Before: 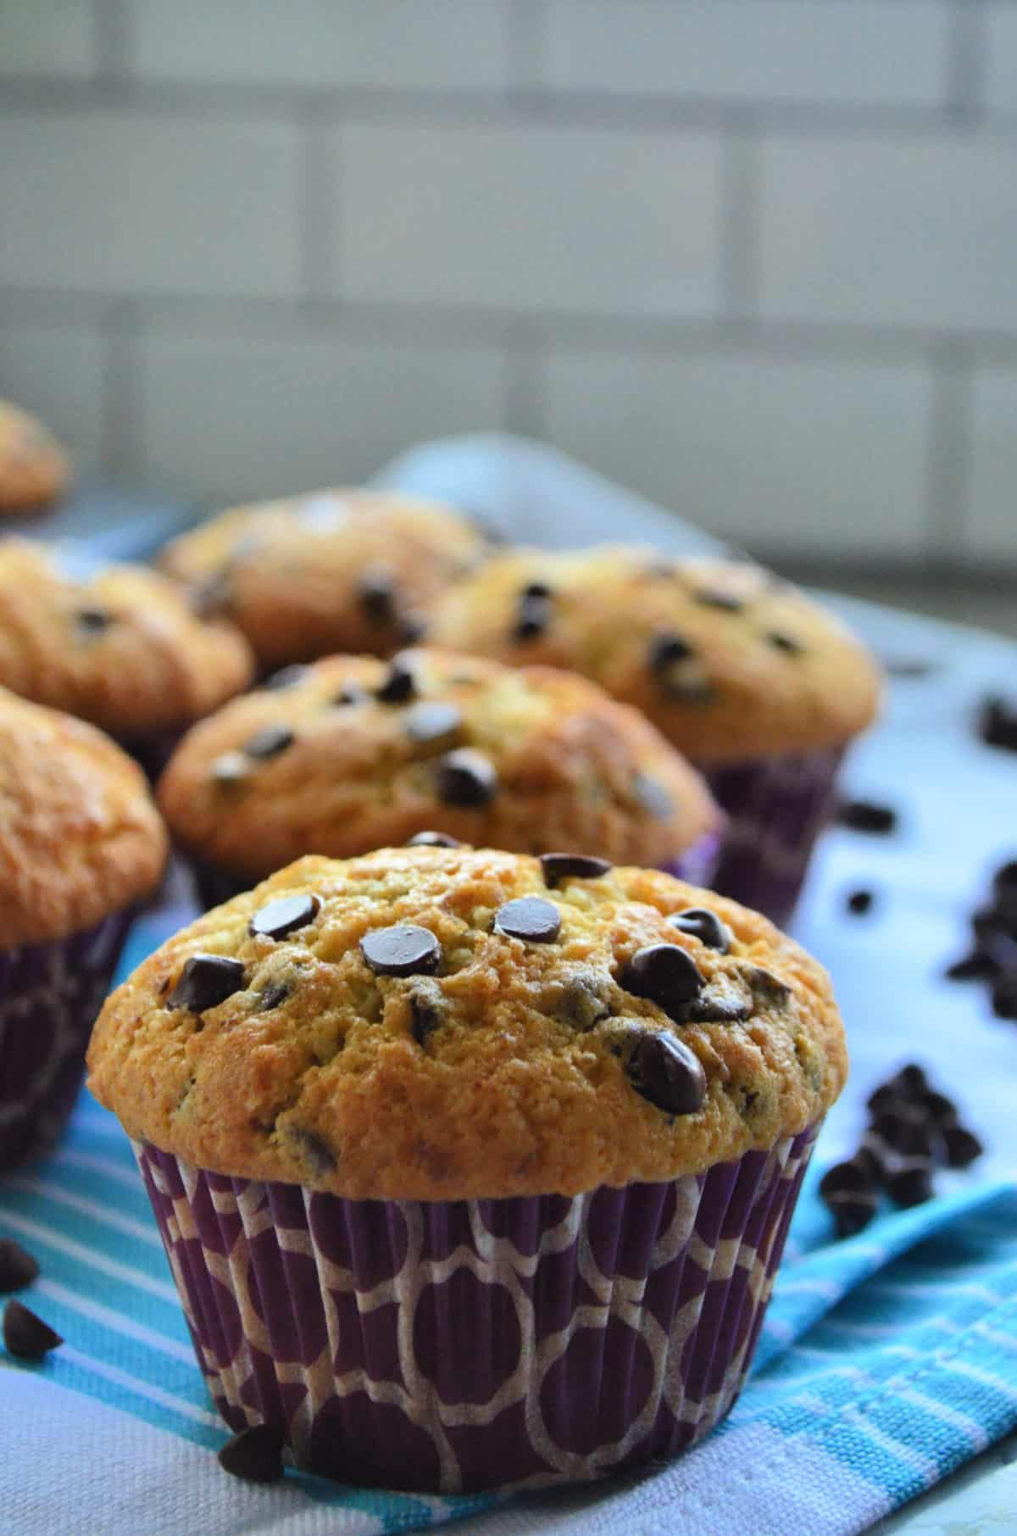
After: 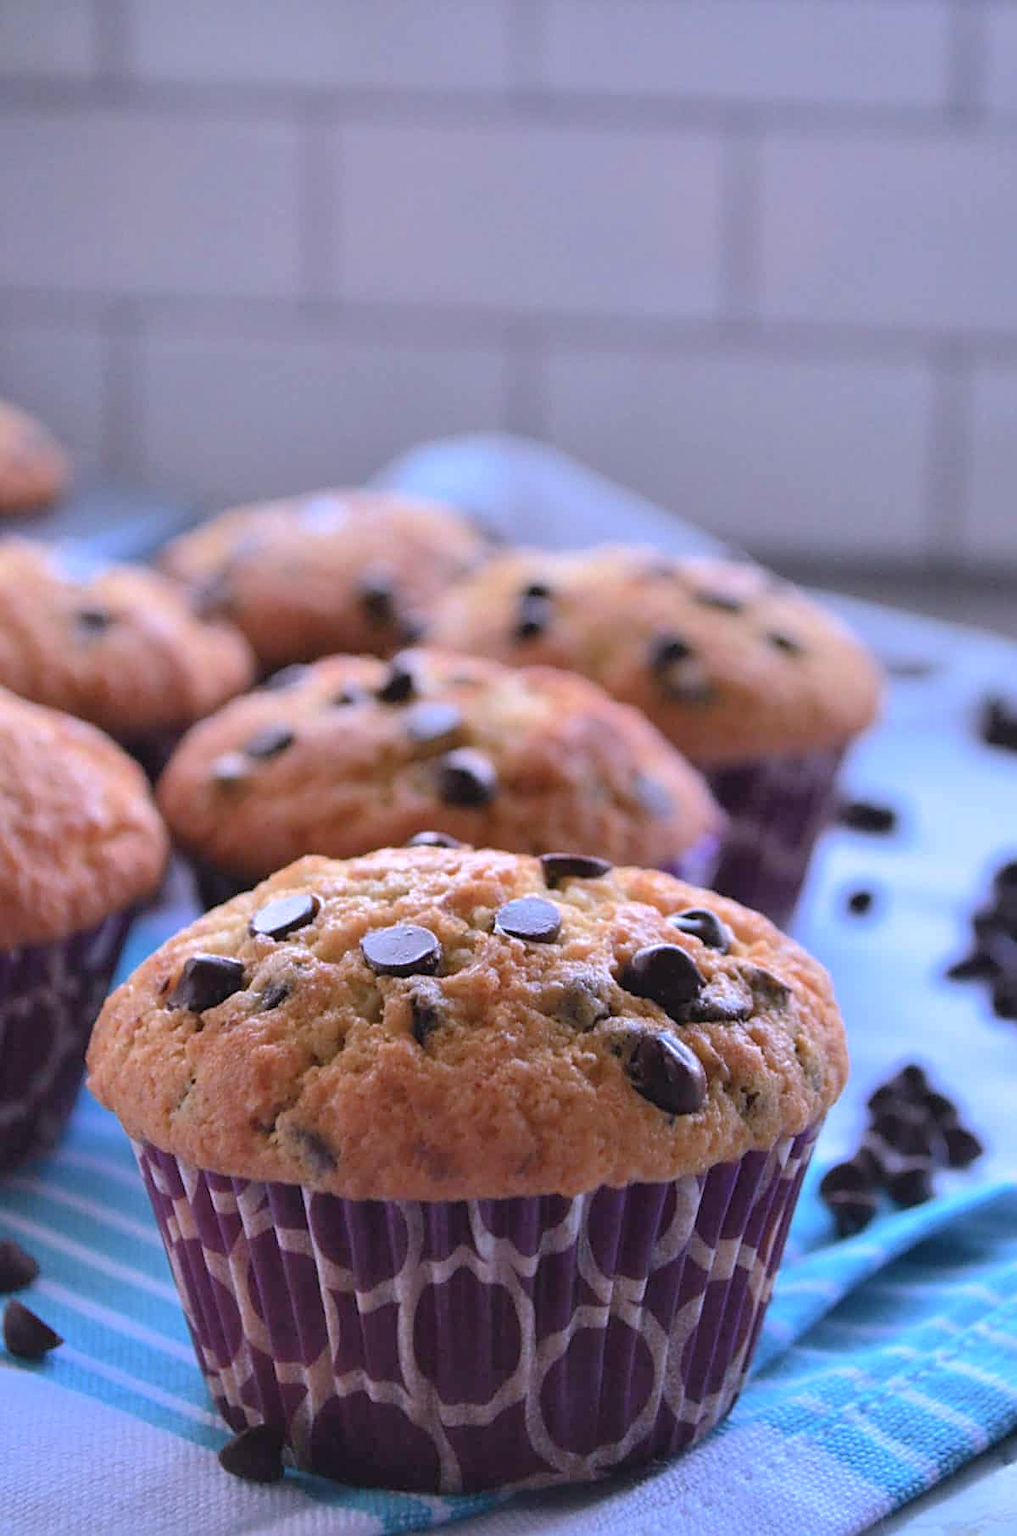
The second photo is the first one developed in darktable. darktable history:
tone equalizer: edges refinement/feathering 500, mask exposure compensation -1.57 EV, preserve details no
color correction: highlights a* 15.06, highlights b* -25.06
tone curve: curves: ch0 [(0, 0) (0.045, 0.074) (0.883, 0.858) (1, 1)]; ch1 [(0, 0) (0.149, 0.074) (0.379, 0.327) (0.427, 0.401) (0.489, 0.479) (0.505, 0.515) (0.537, 0.573) (0.563, 0.599) (1, 1)]; ch2 [(0, 0) (0.307, 0.298) (0.388, 0.375) (0.443, 0.456) (0.485, 0.492) (1, 1)], preserve colors none
sharpen: on, module defaults
